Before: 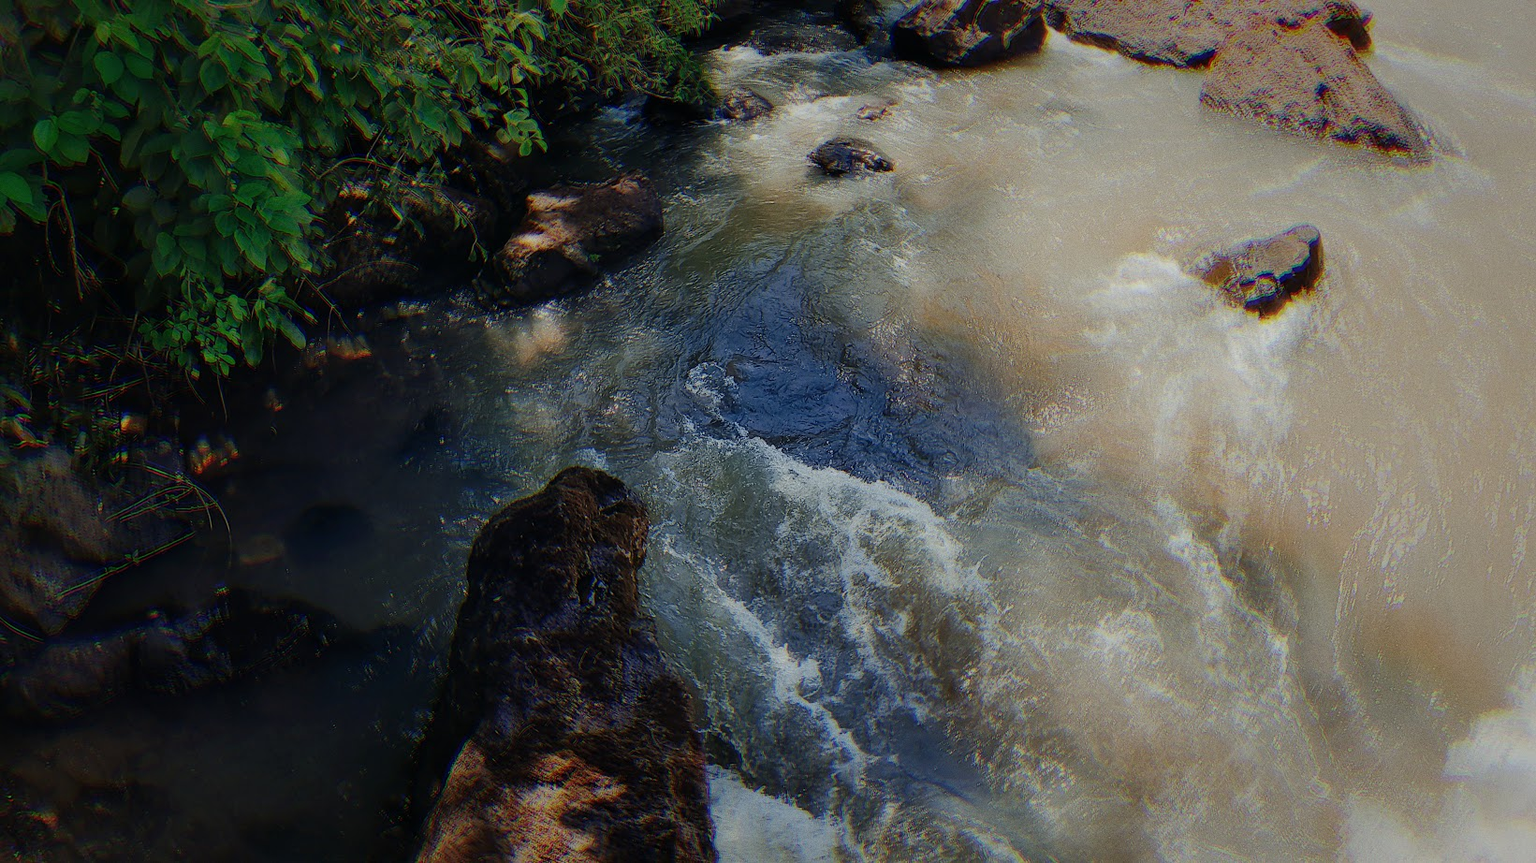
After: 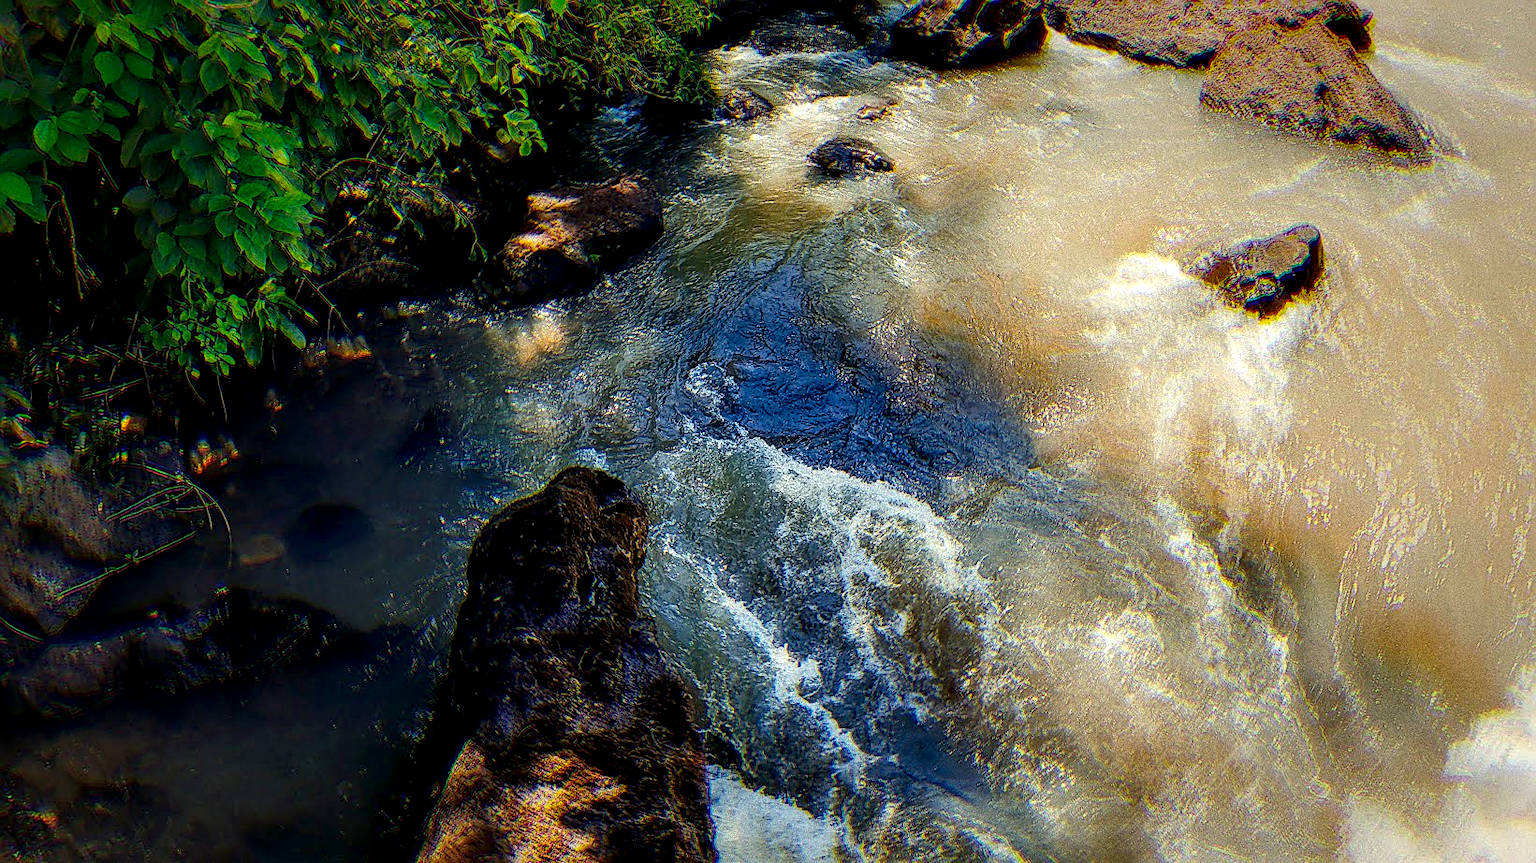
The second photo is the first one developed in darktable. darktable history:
local contrast: highlights 21%, shadows 71%, detail 170%
color balance rgb: shadows lift › luminance -9.133%, highlights gain › chroma 2.291%, highlights gain › hue 74.45°, linear chroma grading › global chroma 0.269%, perceptual saturation grading › global saturation 25.314%, perceptual brilliance grading › global brilliance 17.283%, global vibrance 41.86%
sharpen: on, module defaults
